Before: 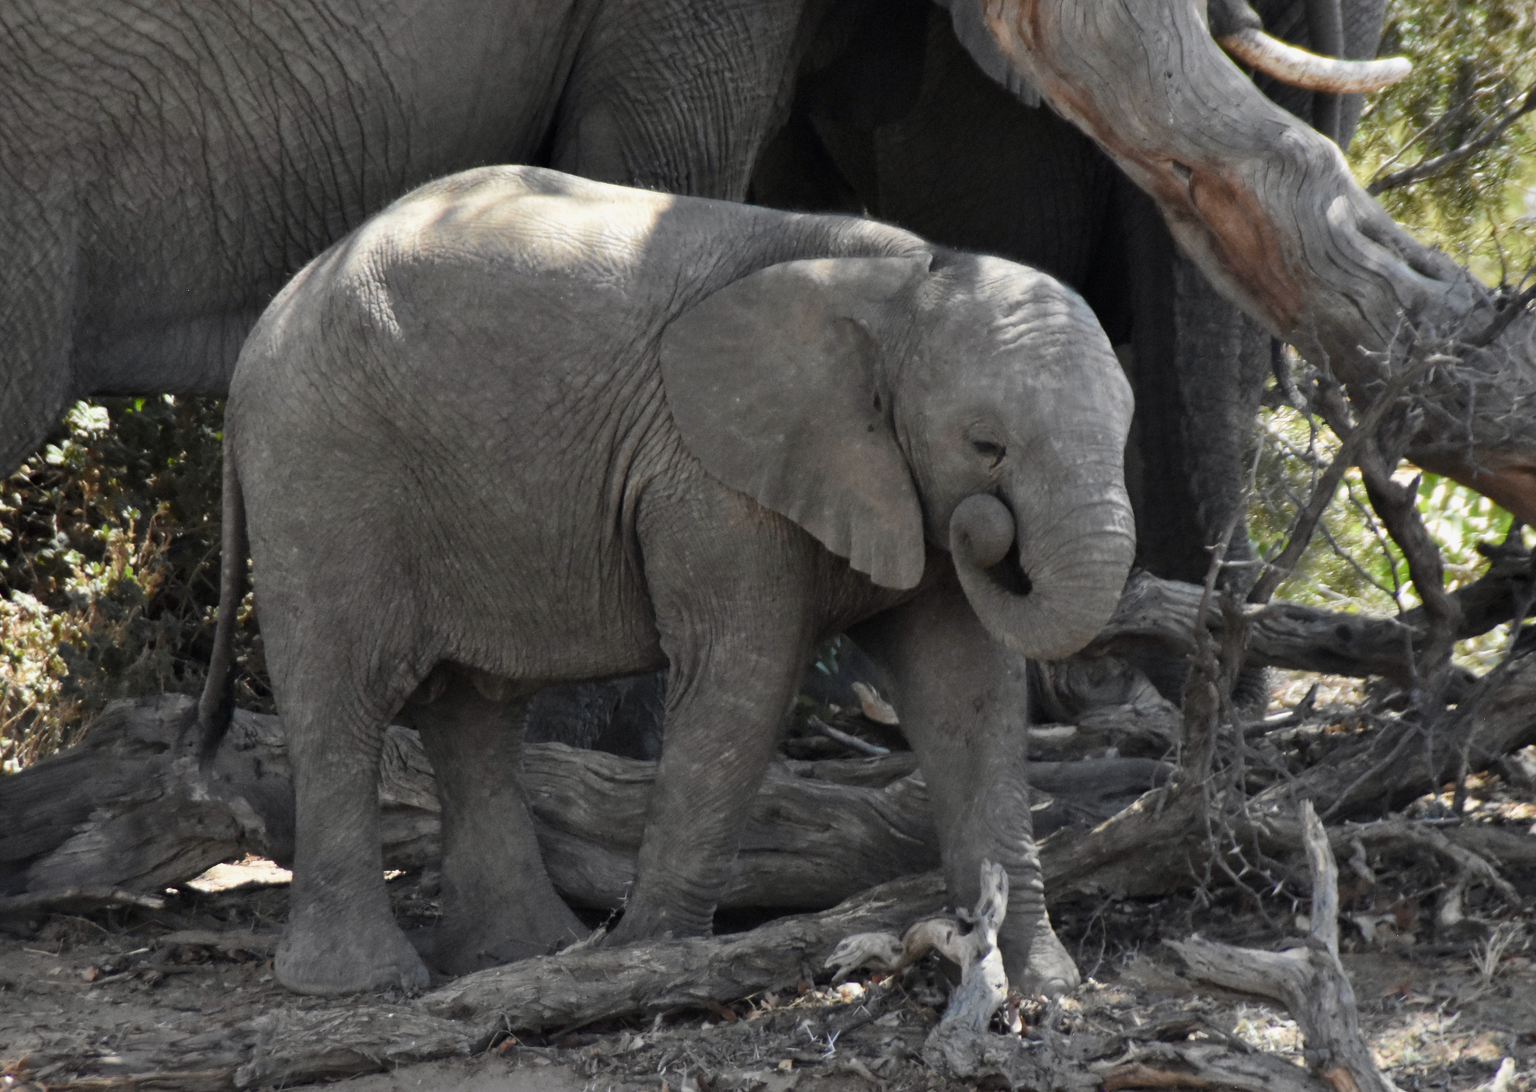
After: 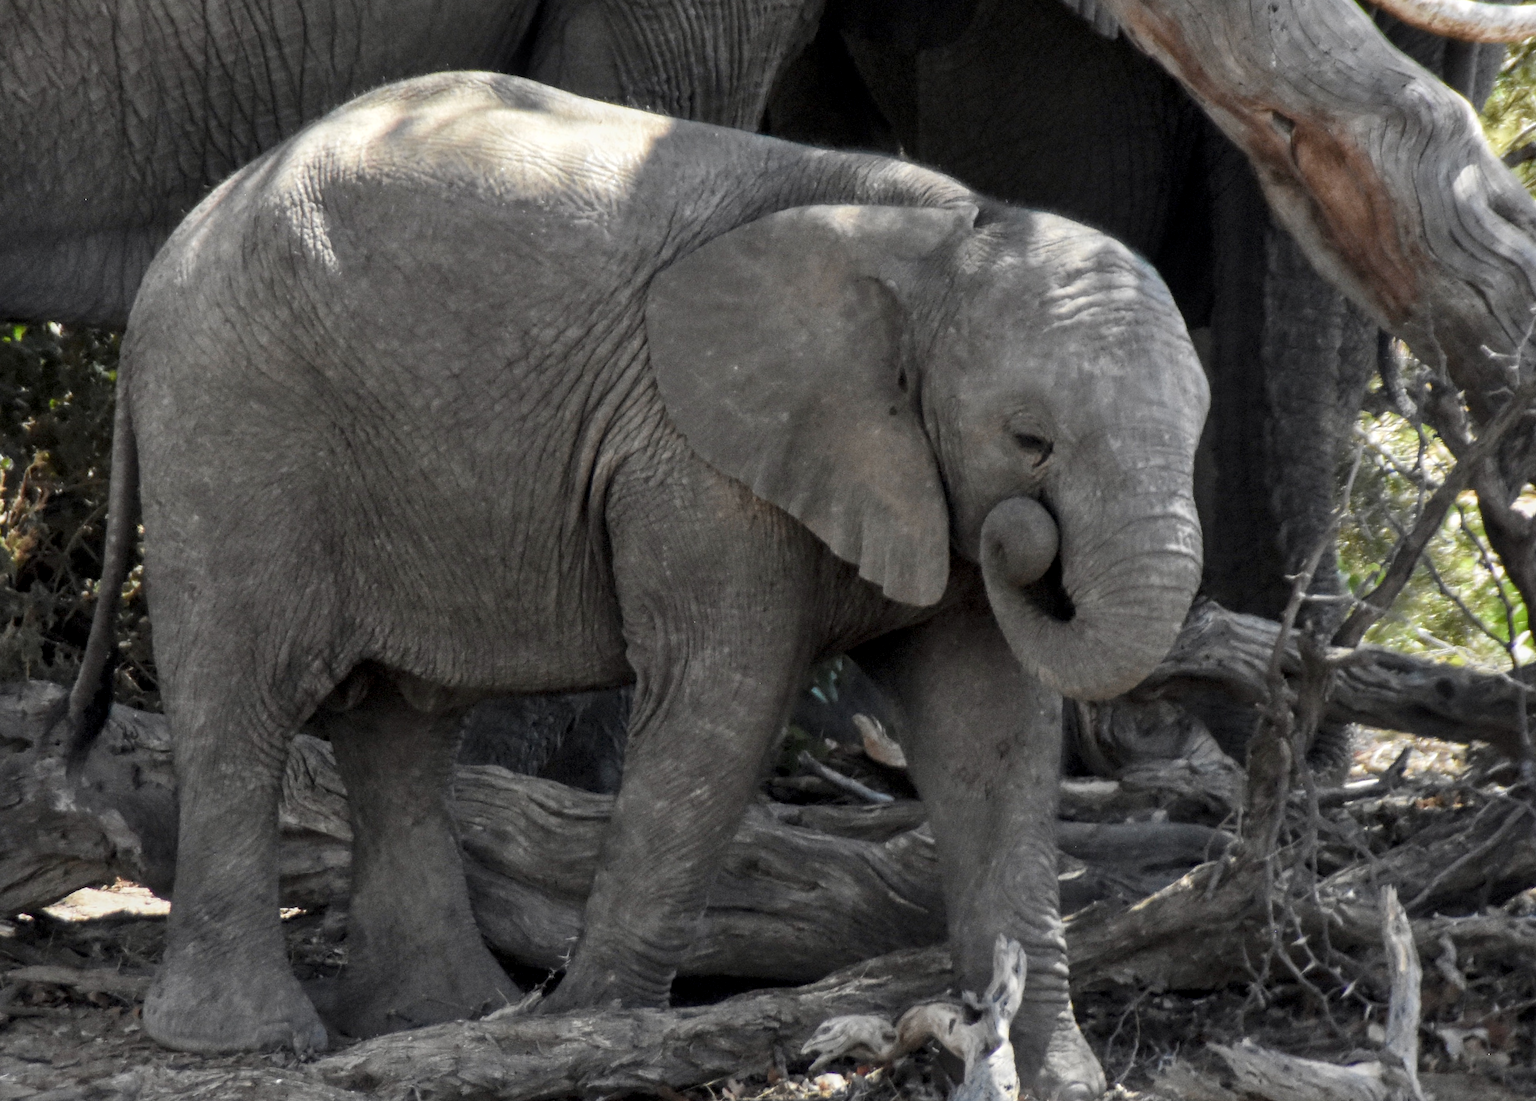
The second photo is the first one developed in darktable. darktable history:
crop and rotate: angle -3.26°, left 5.407%, top 5.164%, right 4.615%, bottom 4.115%
local contrast: detail 130%
